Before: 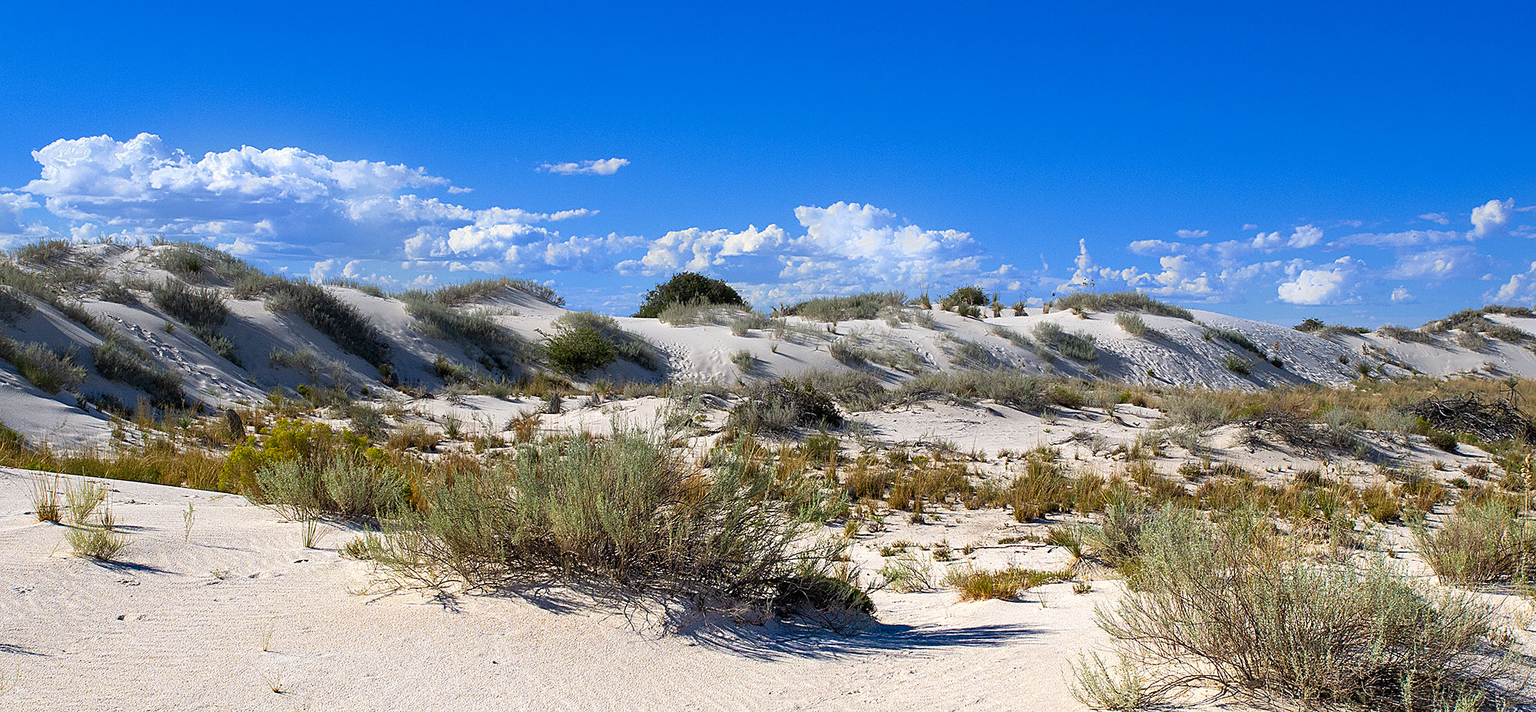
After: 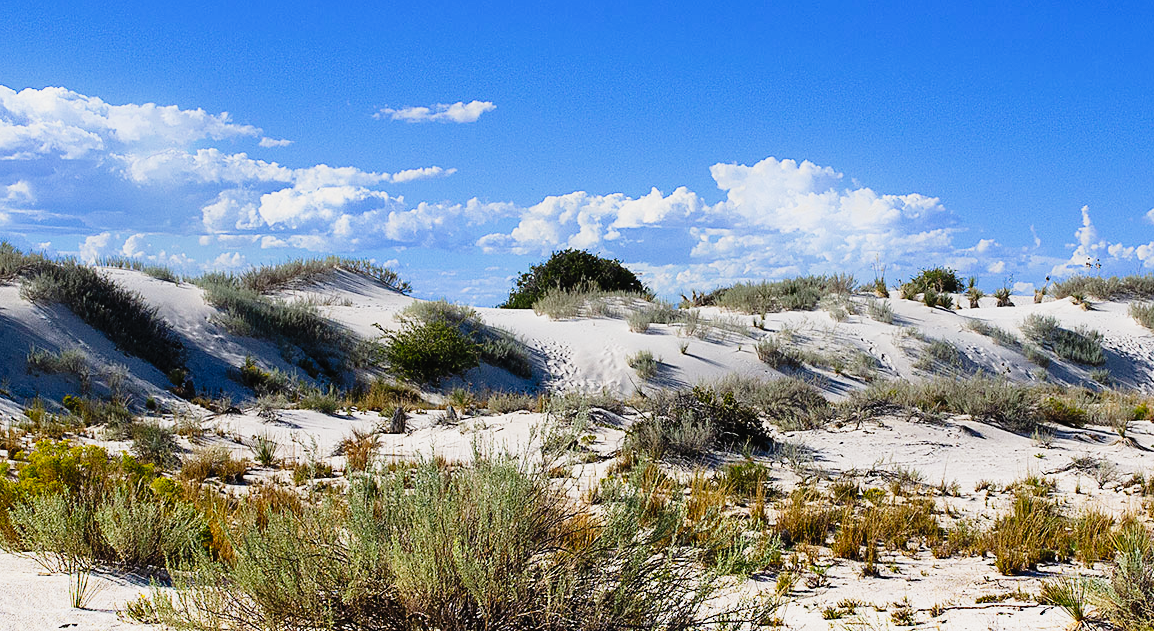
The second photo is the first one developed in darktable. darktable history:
tone curve: curves: ch0 [(0, 0.014) (0.17, 0.099) (0.398, 0.423) (0.728, 0.808) (0.877, 0.91) (0.99, 0.955)]; ch1 [(0, 0) (0.377, 0.325) (0.493, 0.491) (0.505, 0.504) (0.515, 0.515) (0.554, 0.575) (0.623, 0.643) (0.701, 0.718) (1, 1)]; ch2 [(0, 0) (0.423, 0.453) (0.481, 0.485) (0.501, 0.501) (0.531, 0.527) (0.586, 0.597) (0.663, 0.706) (0.717, 0.753) (1, 0.991)], preserve colors none
crop: left 16.249%, top 11.357%, right 26.047%, bottom 20.566%
